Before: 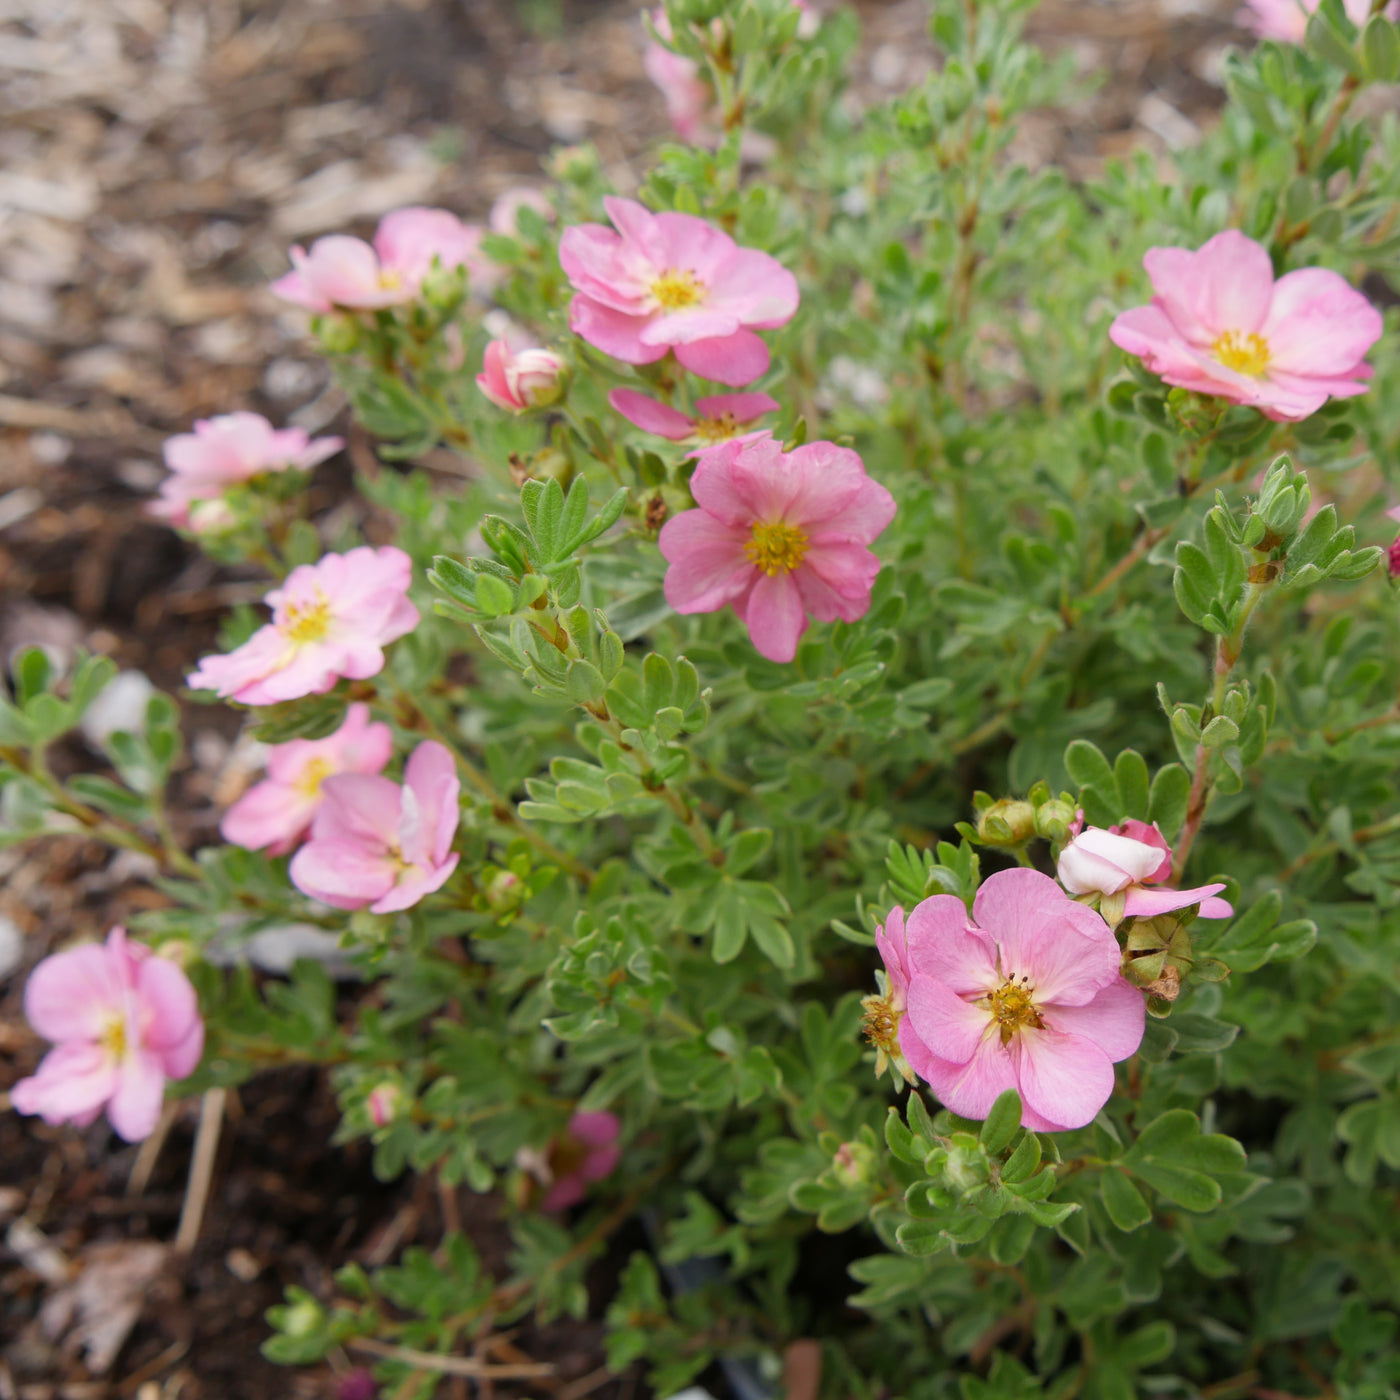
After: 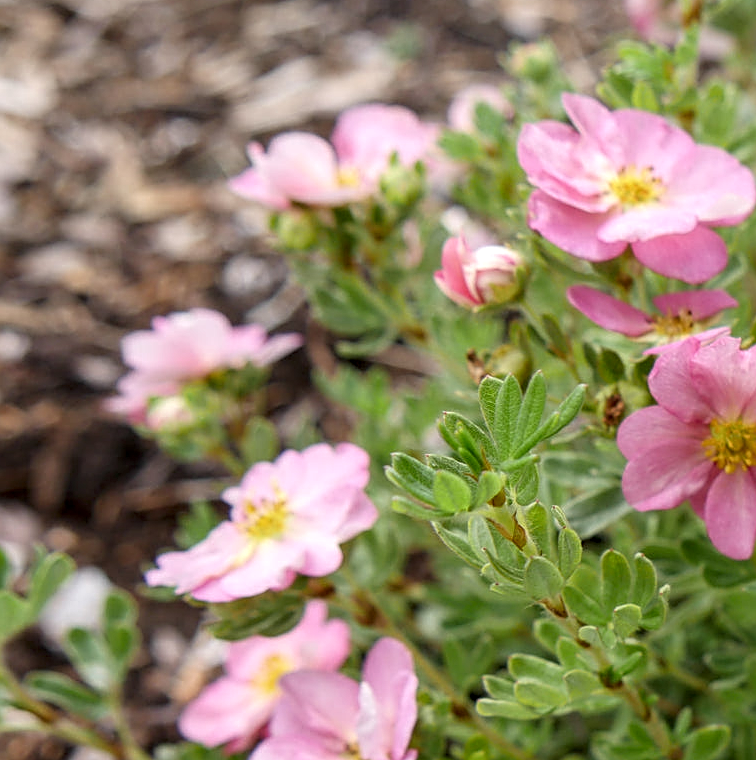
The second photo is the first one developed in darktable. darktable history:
crop and rotate: left 3.069%, top 7.425%, right 42.868%, bottom 38.278%
sharpen: on, module defaults
local contrast: highlights 30%, detail 150%
